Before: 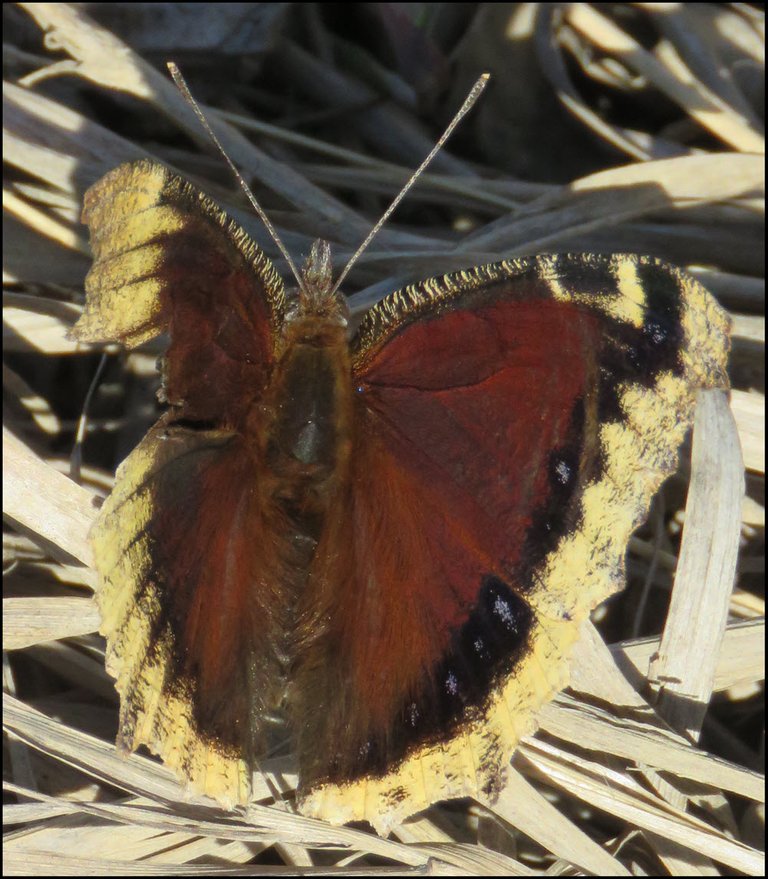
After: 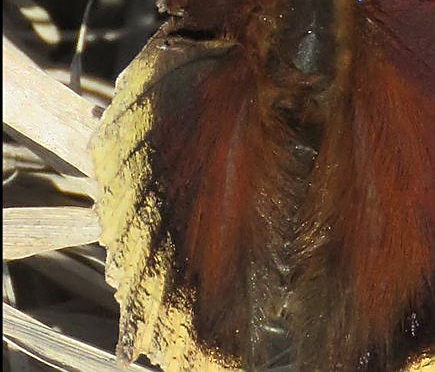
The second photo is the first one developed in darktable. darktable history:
crop: top 44.451%, right 43.282%, bottom 13.22%
sharpen: radius 1.349, amount 1.254, threshold 0.657
shadows and highlights: radius 336.22, shadows 28.4, soften with gaussian
